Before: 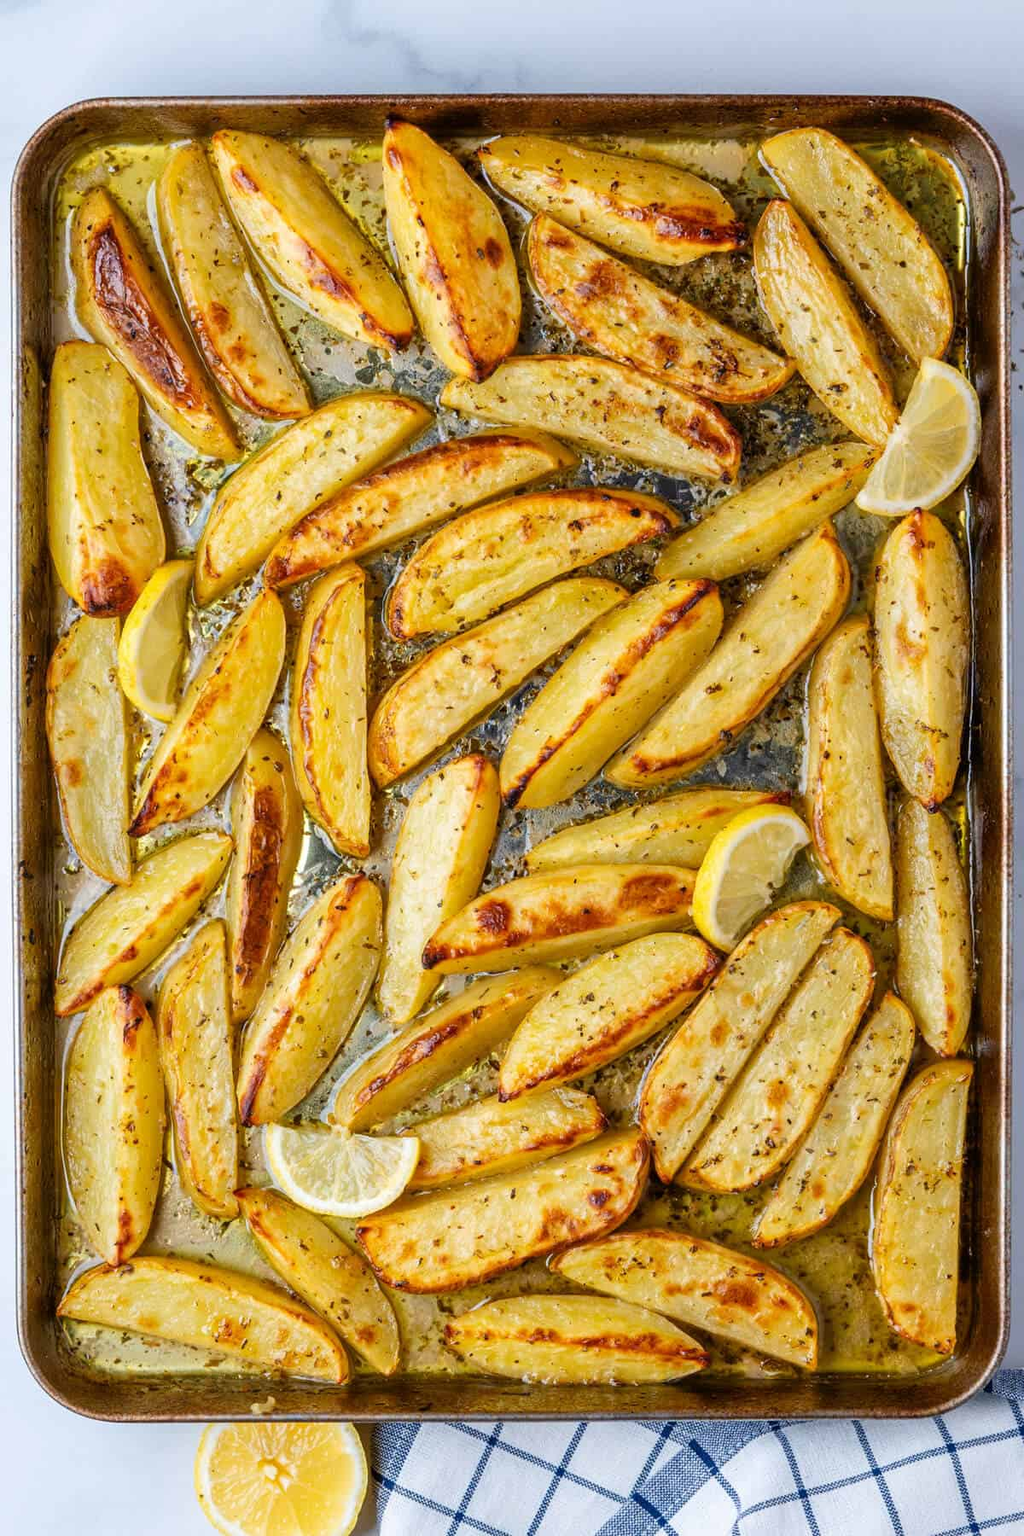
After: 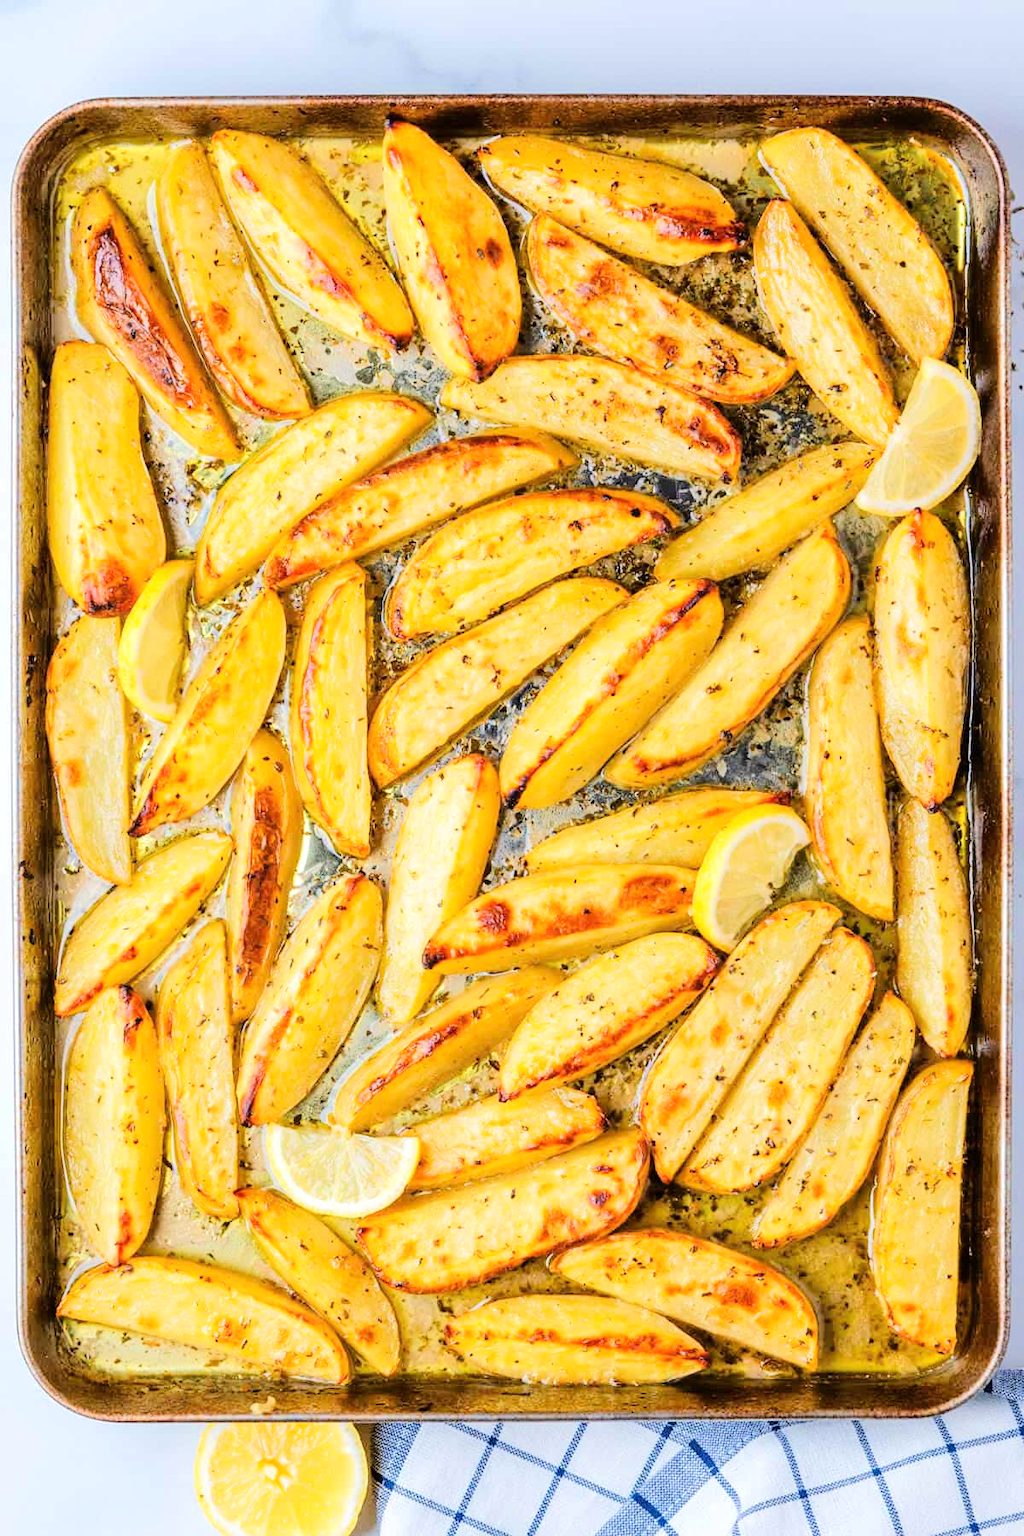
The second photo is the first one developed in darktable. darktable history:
tone equalizer: -7 EV 0.155 EV, -6 EV 0.607 EV, -5 EV 1.18 EV, -4 EV 1.33 EV, -3 EV 1.12 EV, -2 EV 0.6 EV, -1 EV 0.155 EV, edges refinement/feathering 500, mask exposure compensation -1.57 EV, preserve details no
